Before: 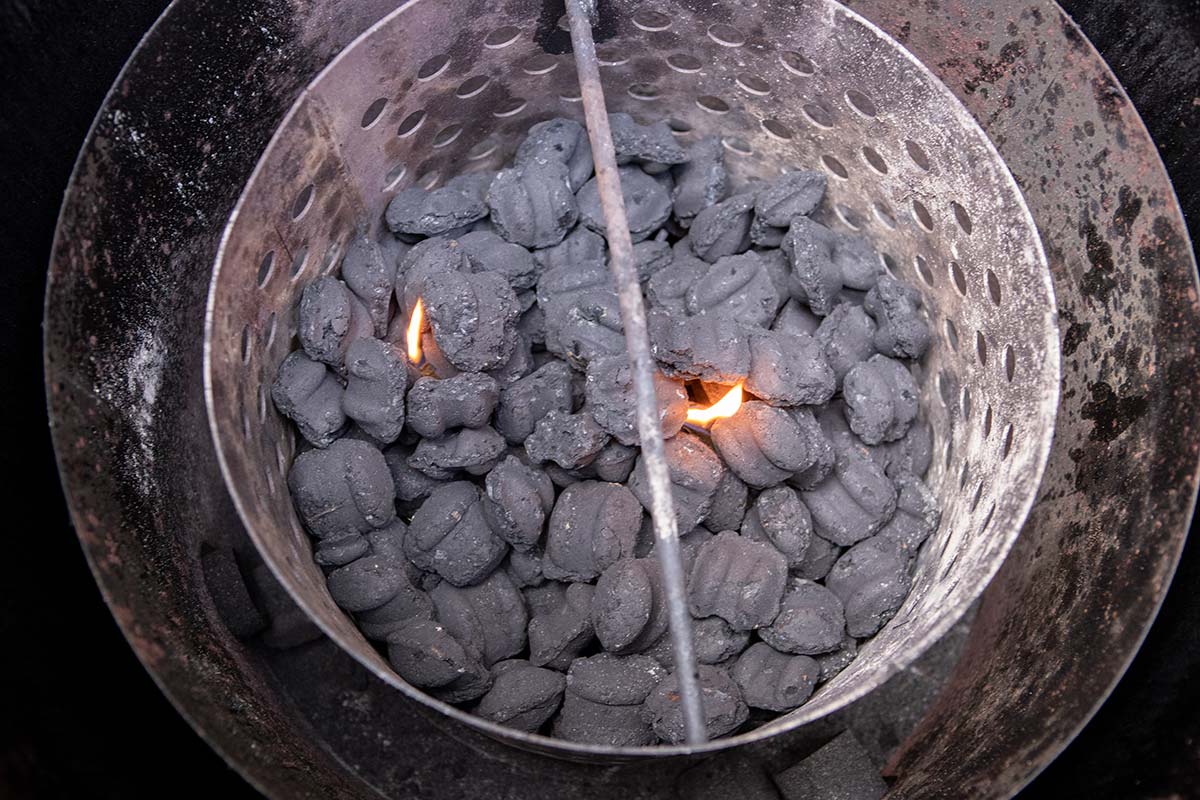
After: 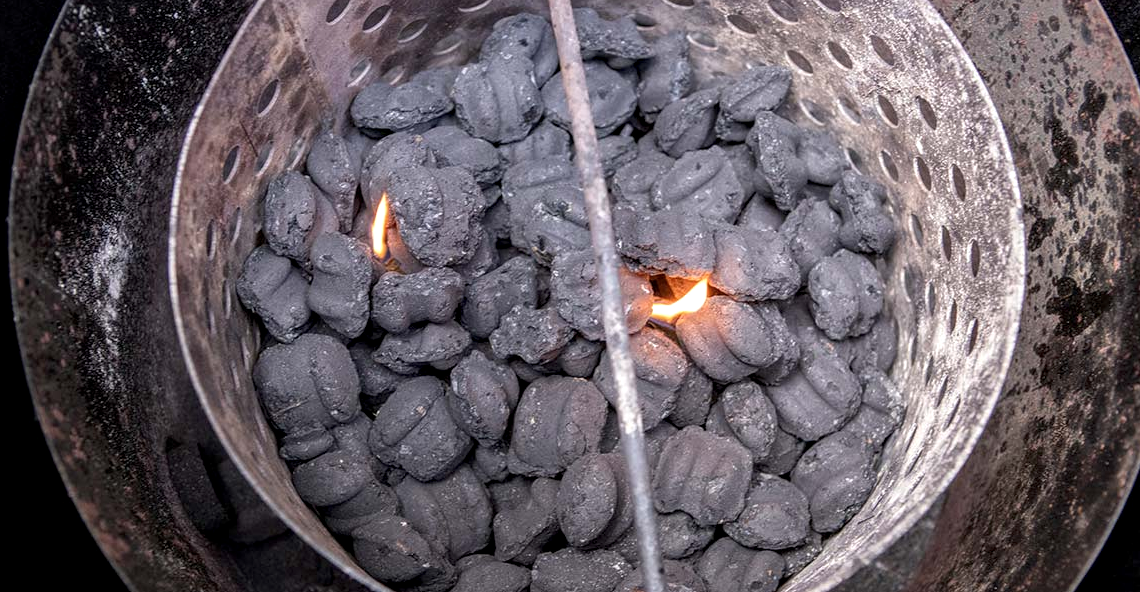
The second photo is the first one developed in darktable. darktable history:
crop and rotate: left 2.991%, top 13.302%, right 1.981%, bottom 12.636%
local contrast: detail 130%
